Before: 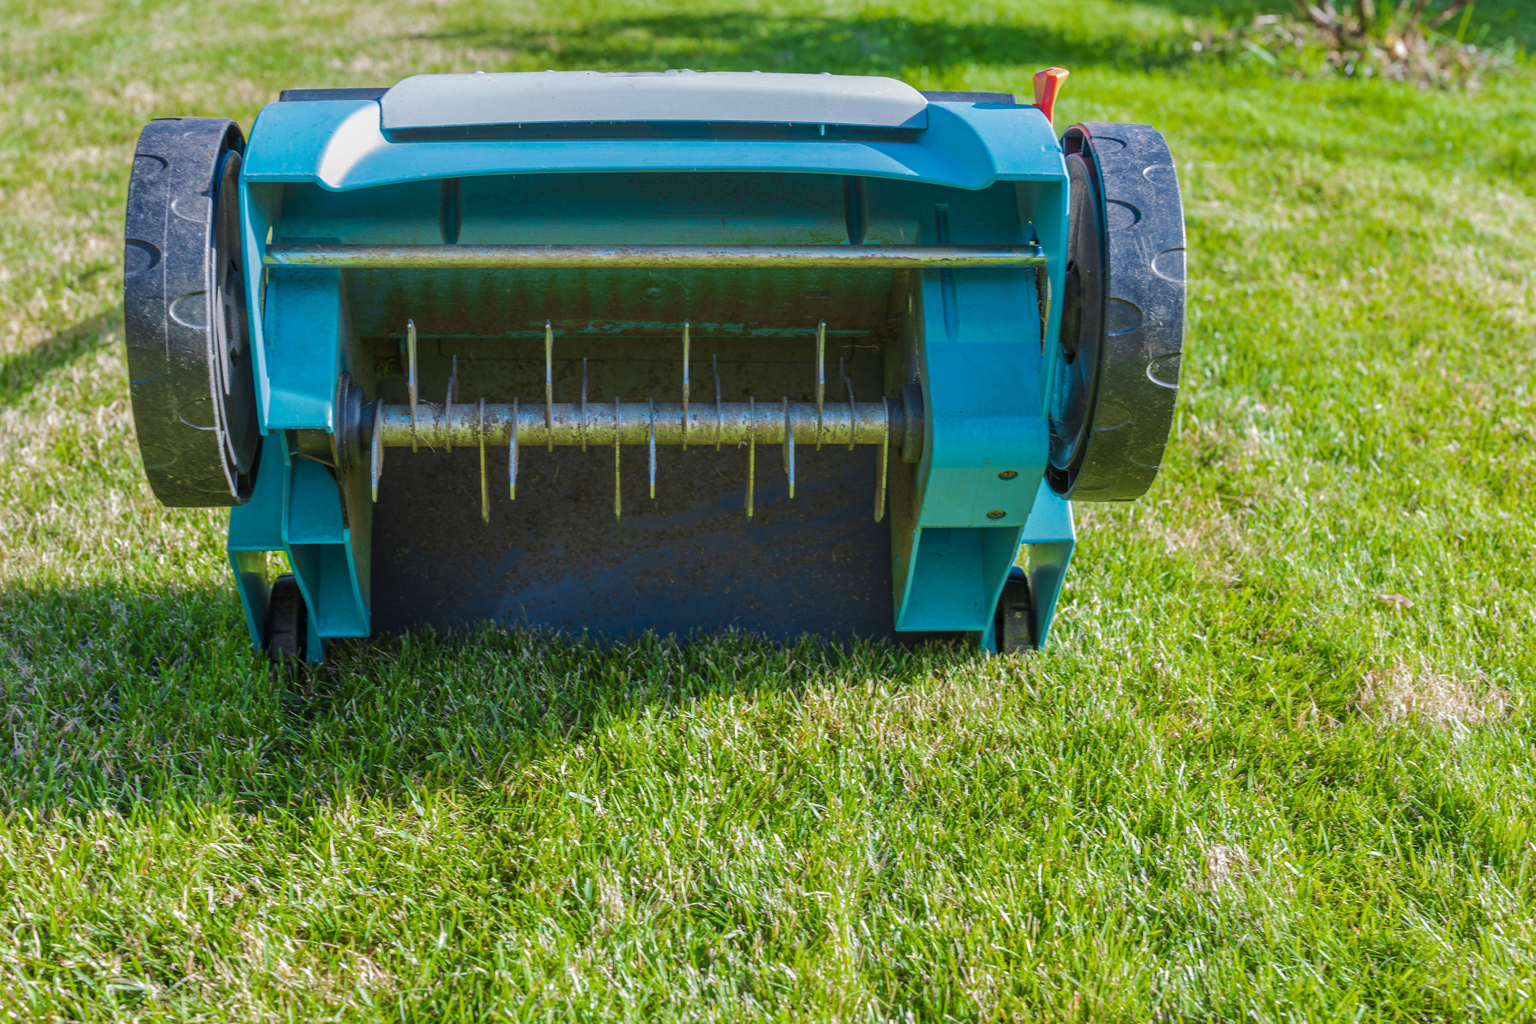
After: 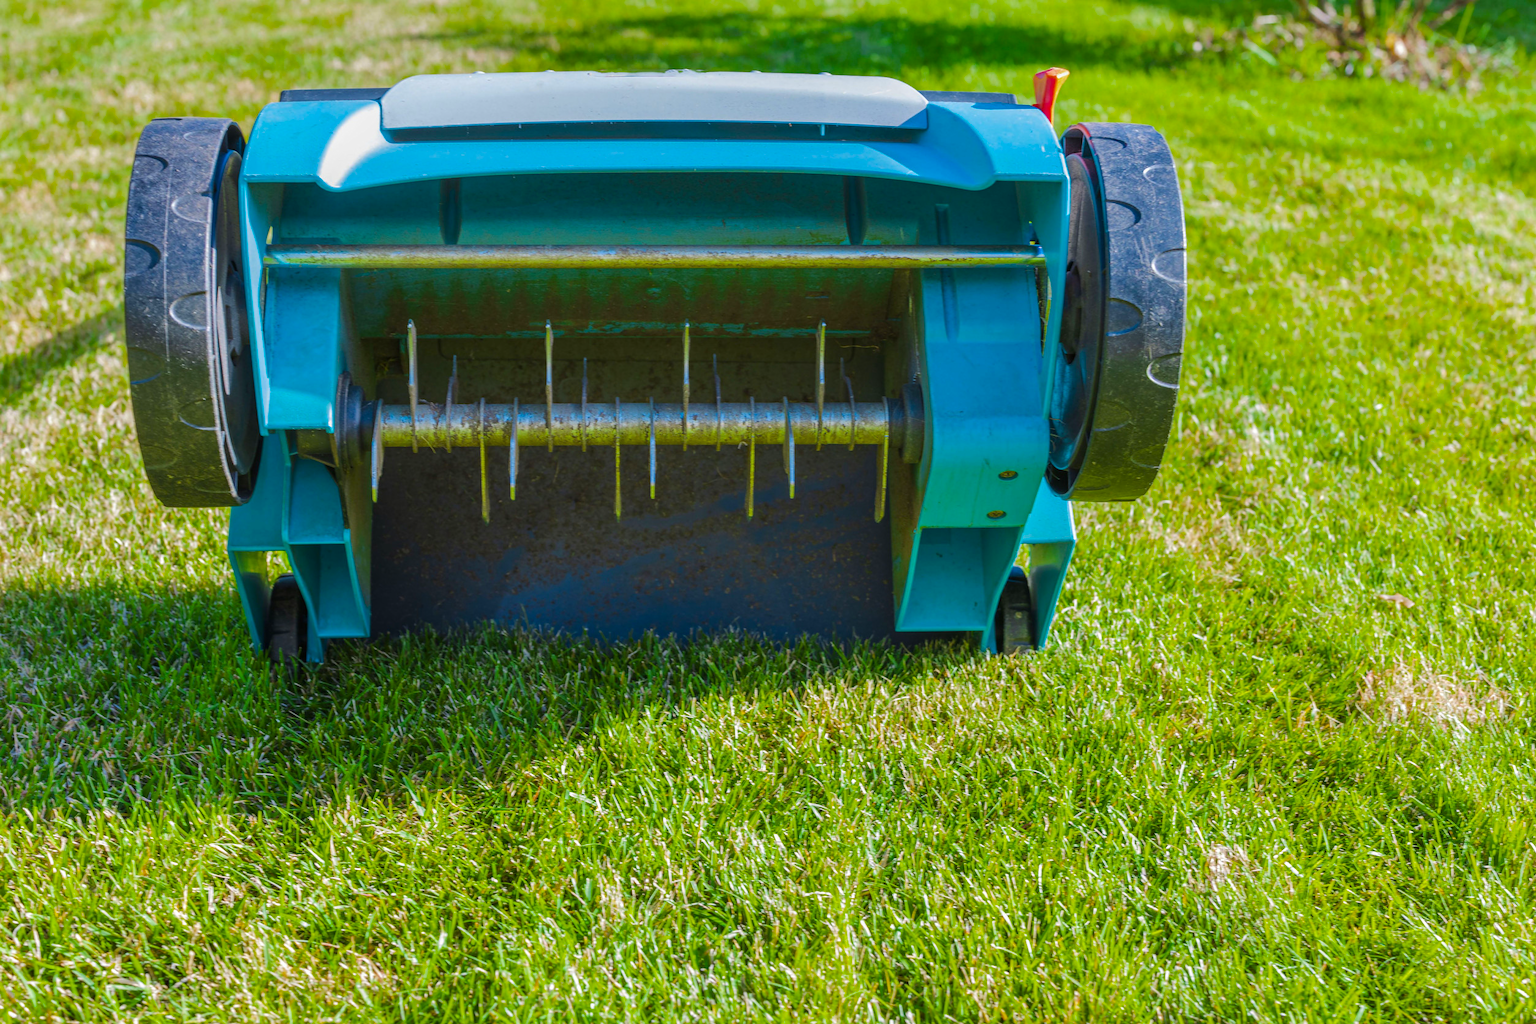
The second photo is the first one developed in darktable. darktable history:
color balance rgb: perceptual saturation grading › global saturation 20%, global vibrance 20%
exposure: black level correction 0, exposure 0.7 EV, compensate exposure bias true, compensate highlight preservation false
